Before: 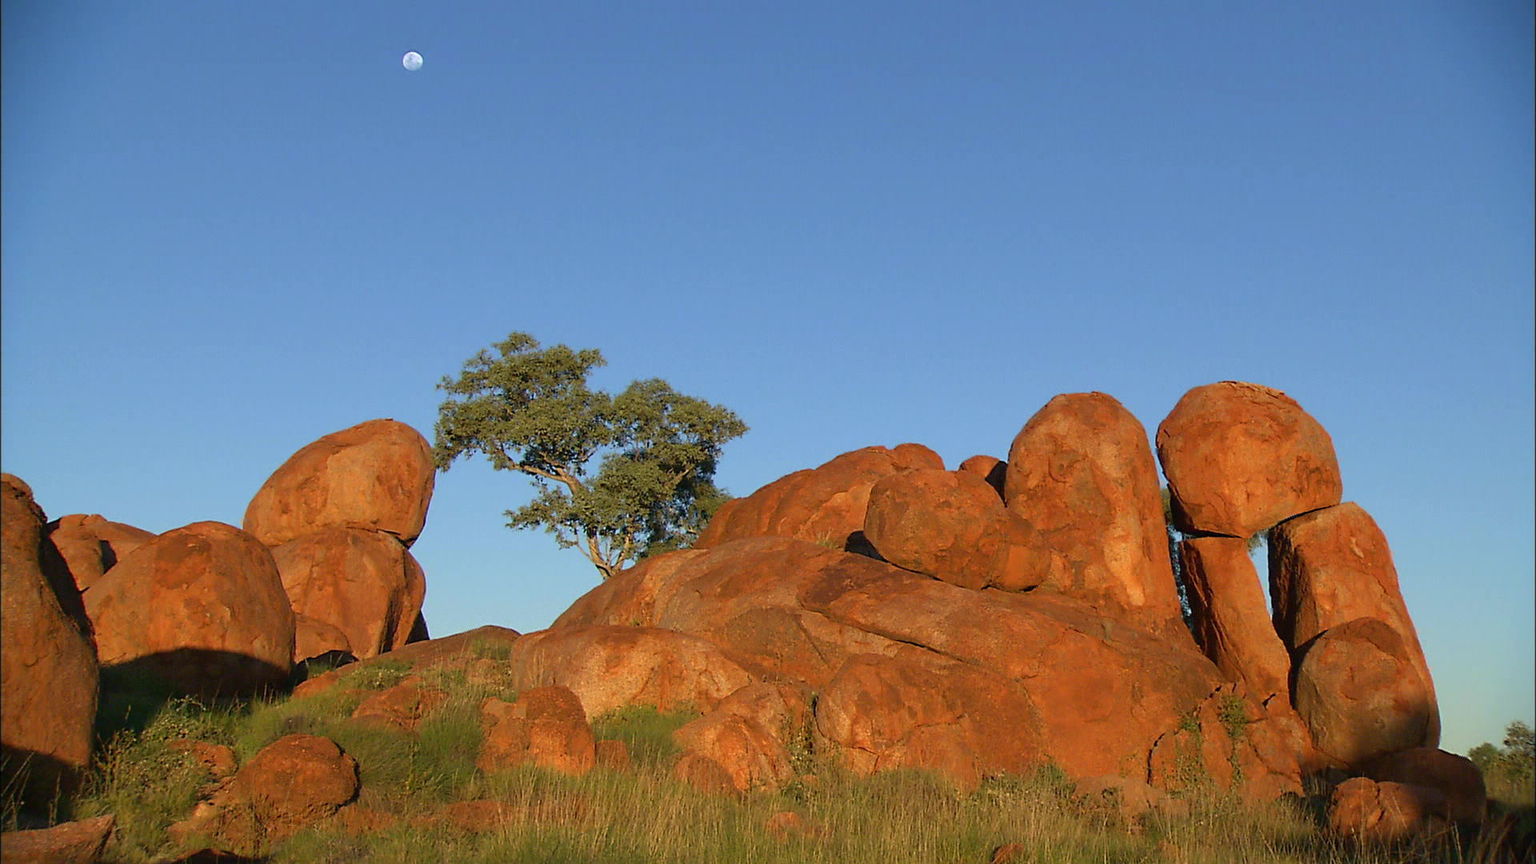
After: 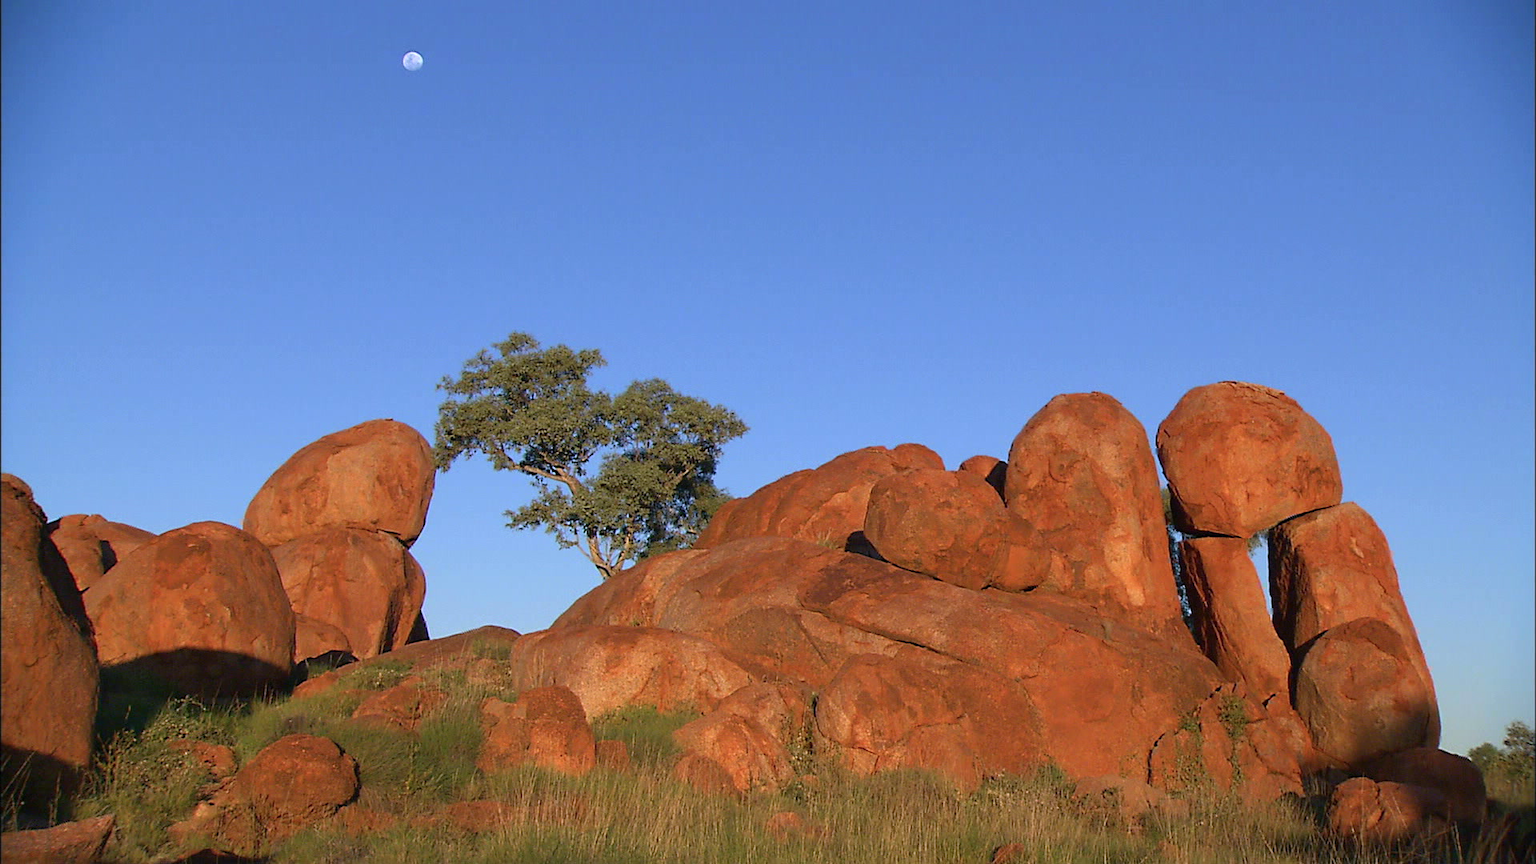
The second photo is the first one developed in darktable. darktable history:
color calibration: illuminant as shot in camera, x 0.362, y 0.385, temperature 4530.53 K
